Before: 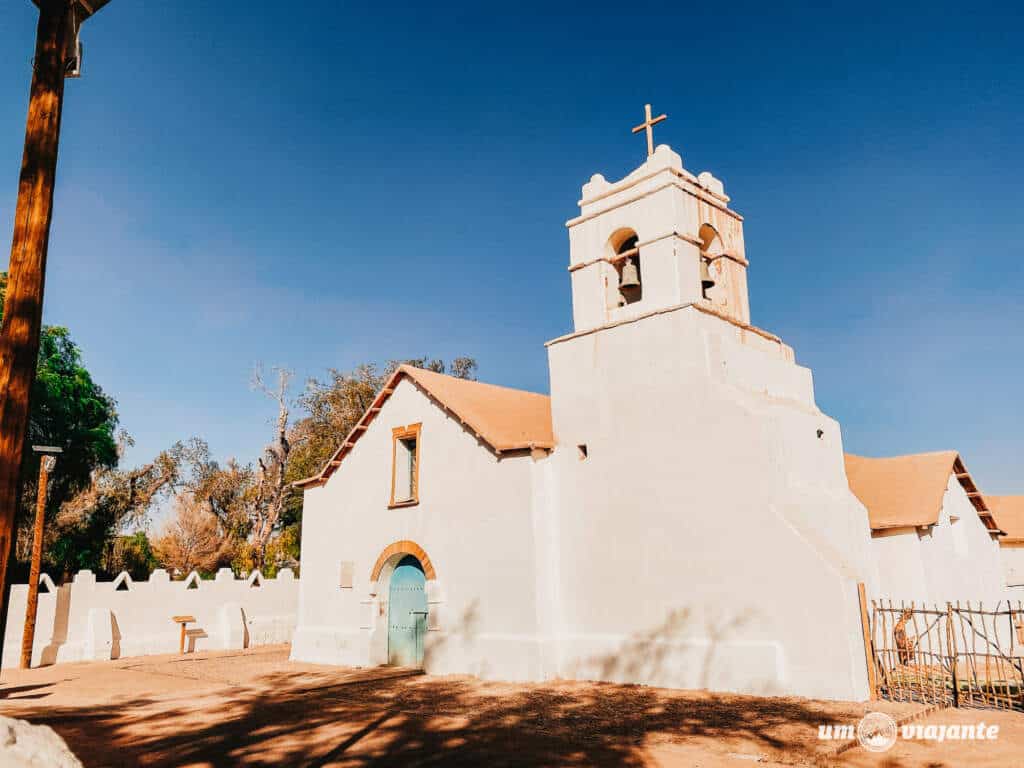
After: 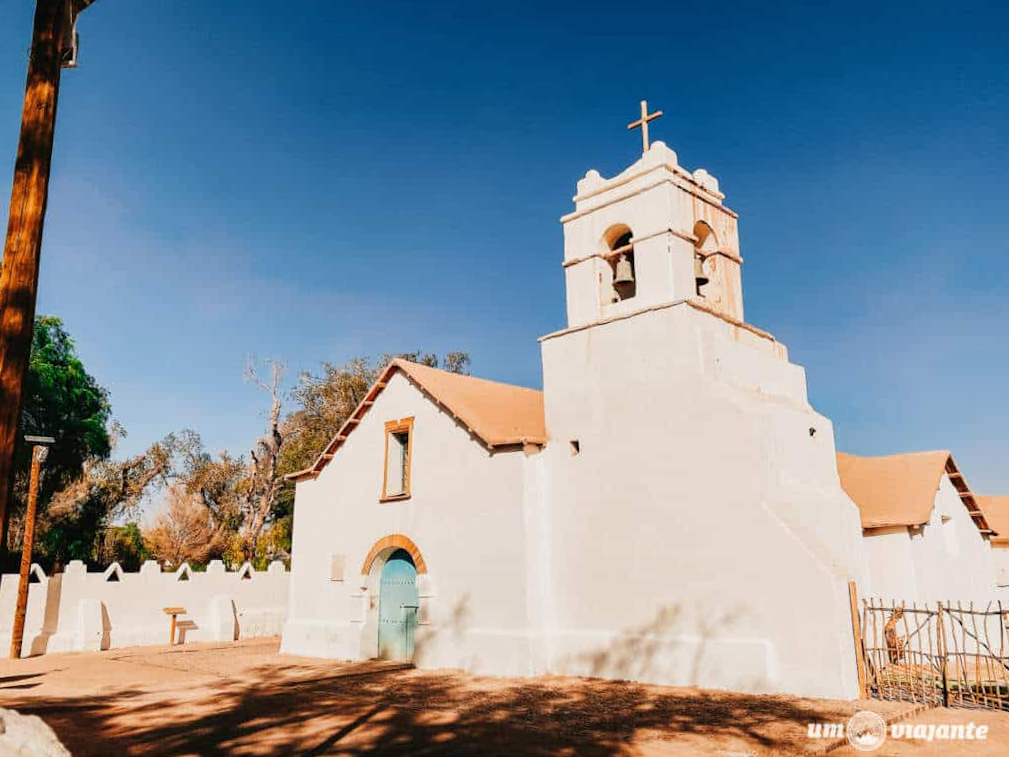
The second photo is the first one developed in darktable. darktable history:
crop and rotate: angle -0.601°
